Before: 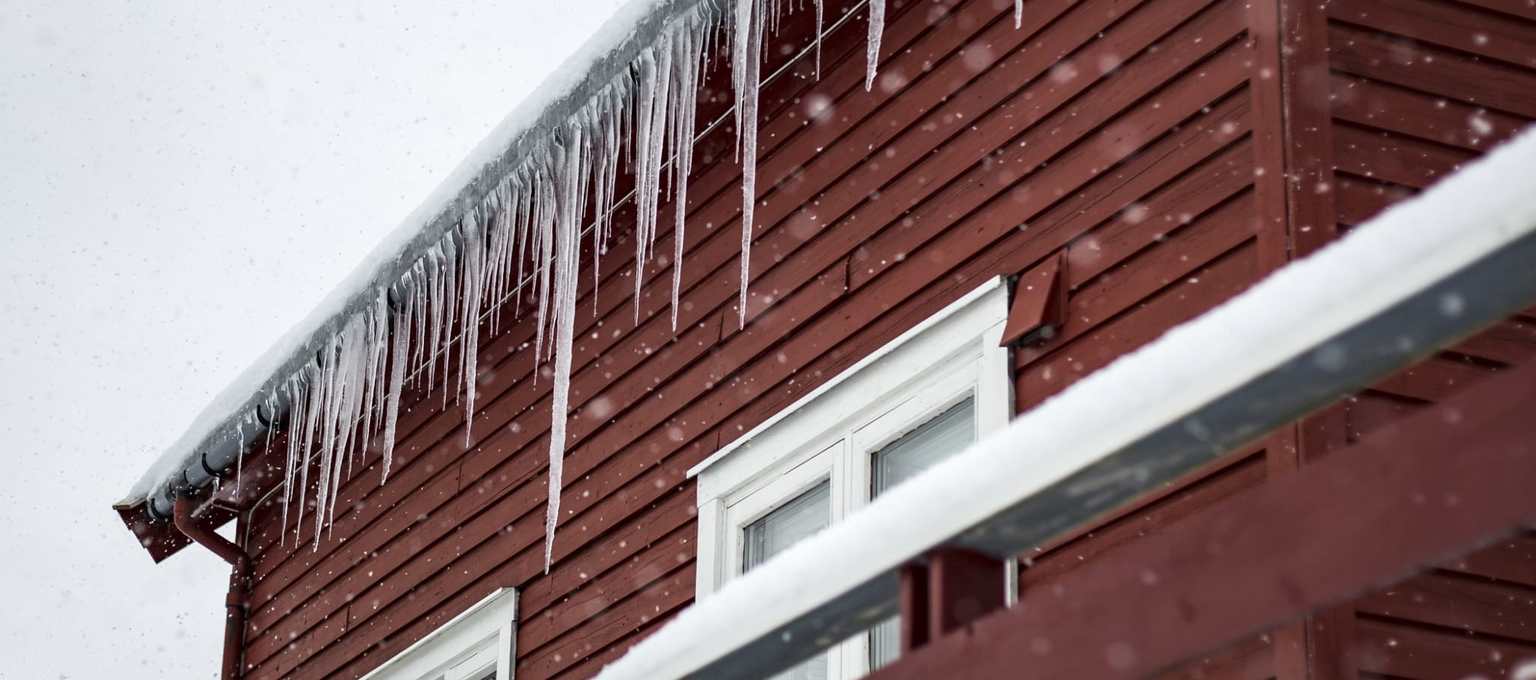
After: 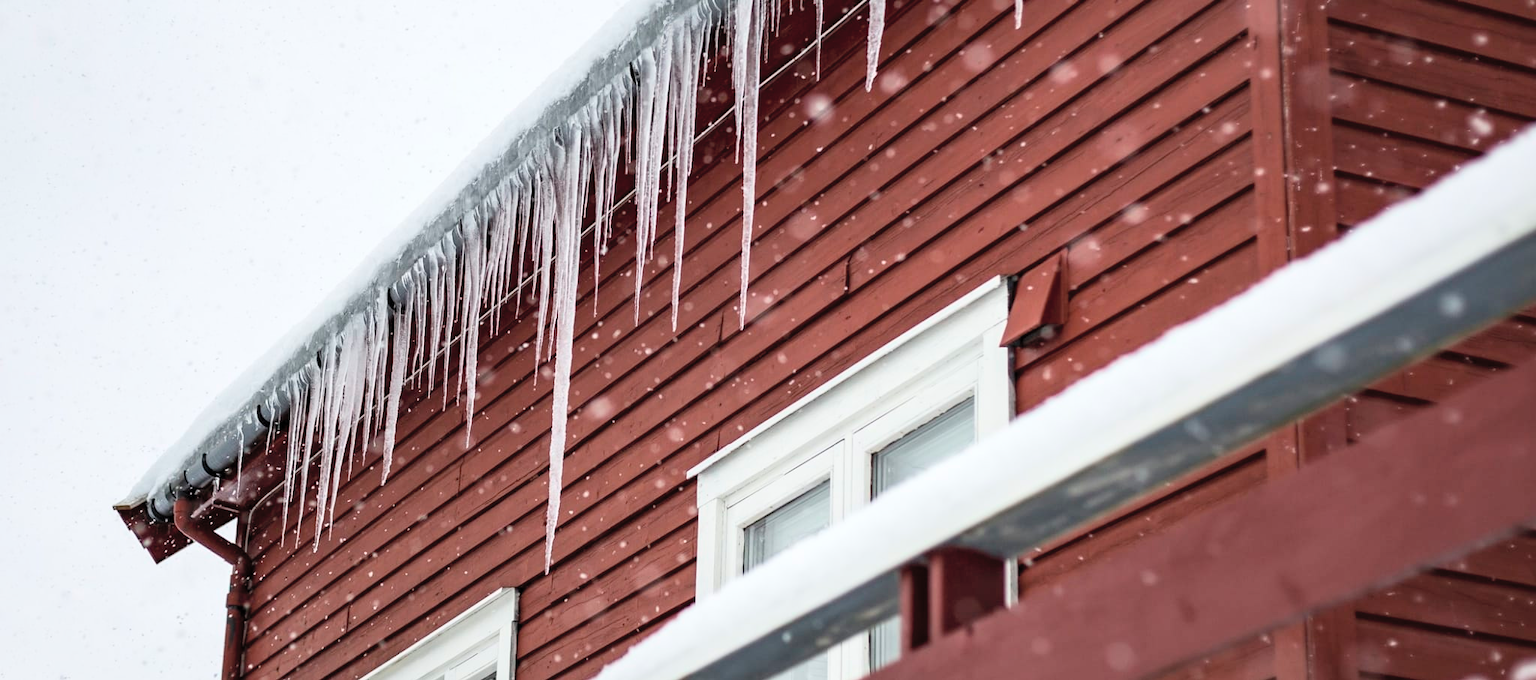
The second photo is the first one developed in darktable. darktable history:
contrast brightness saturation: contrast 0.14, brightness 0.226
